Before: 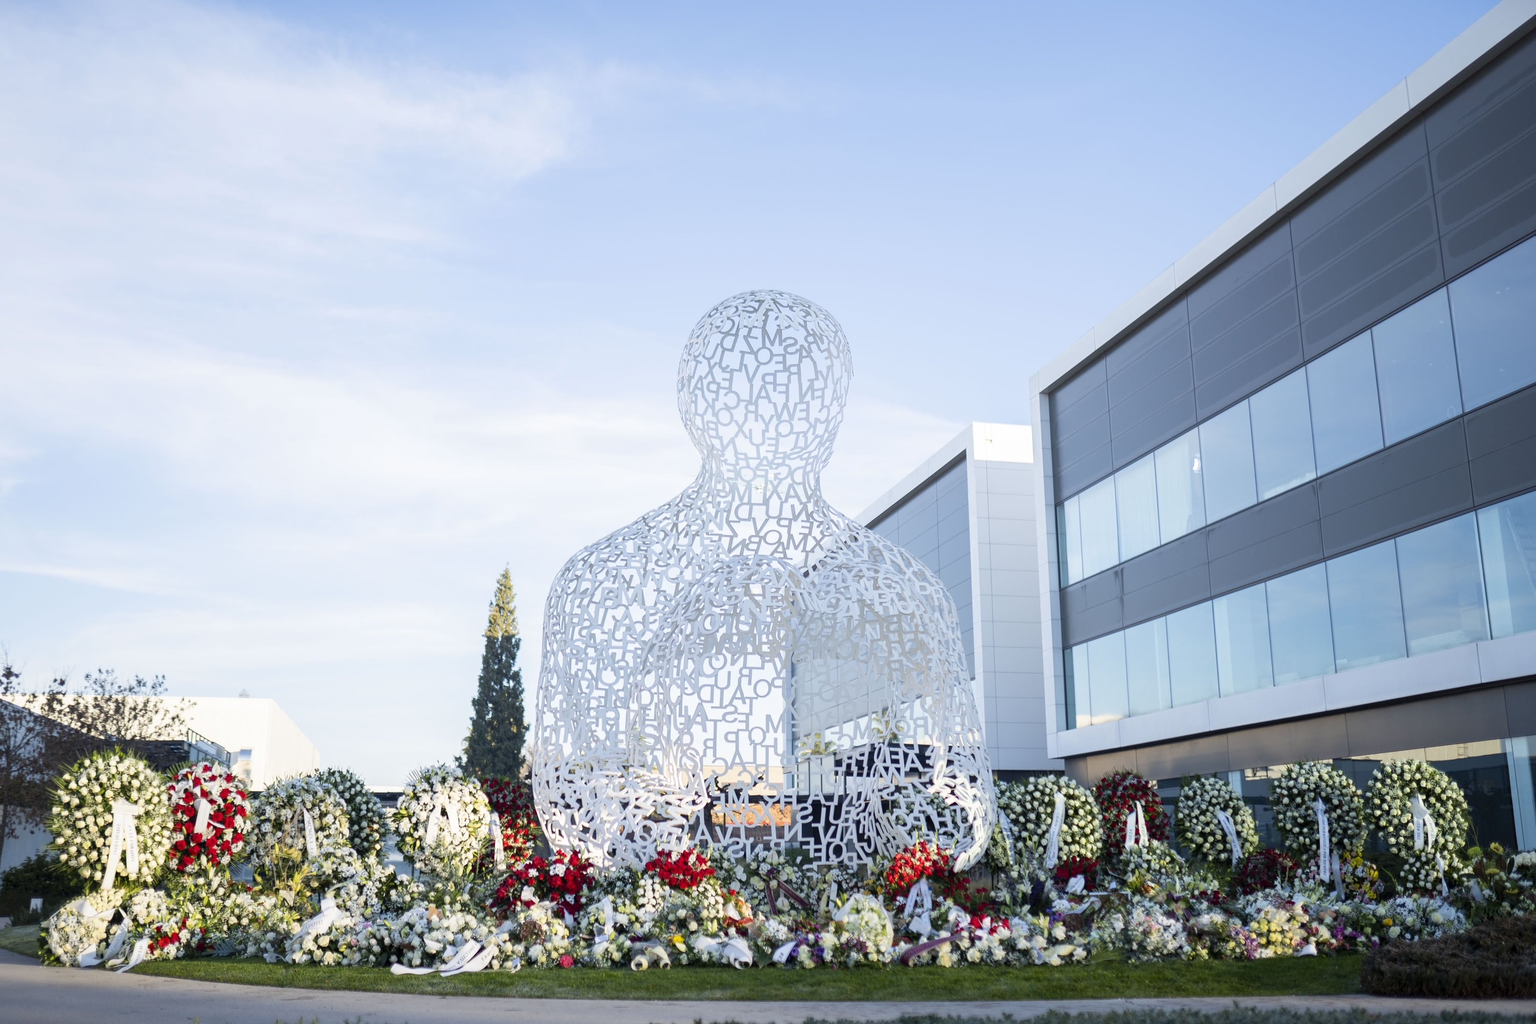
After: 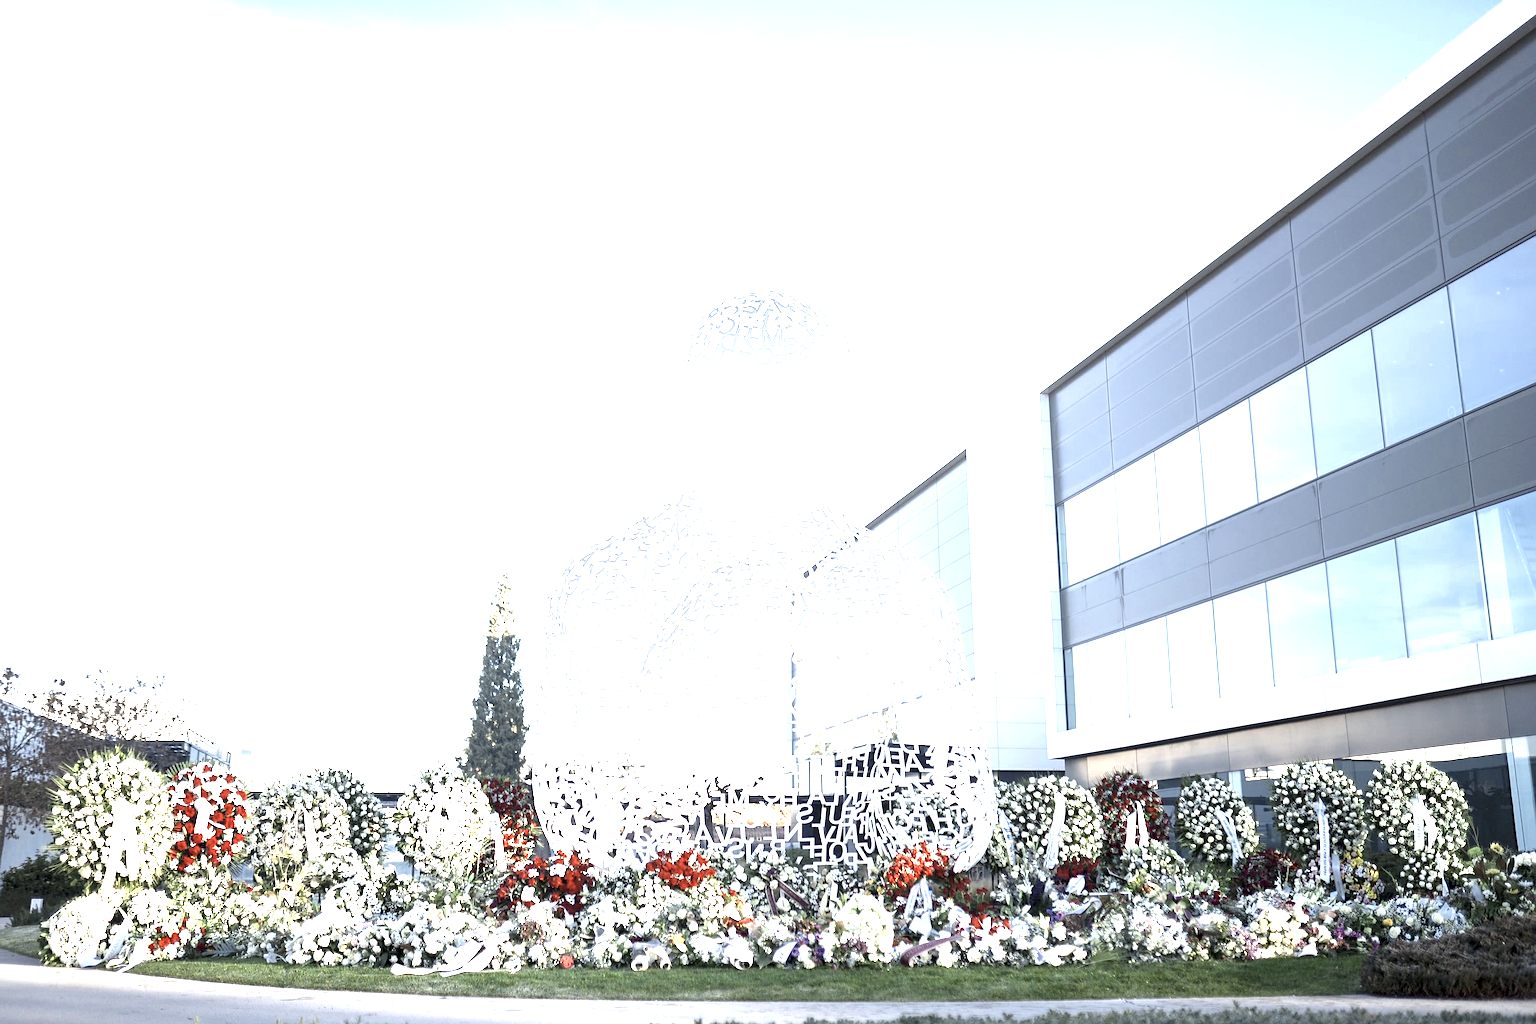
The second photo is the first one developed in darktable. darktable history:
exposure: black level correction 0.001, exposure 1.845 EV, compensate highlight preservation false
contrast brightness saturation: contrast 0.057, brightness -0.012, saturation -0.246
sharpen: radius 1.865, amount 0.412, threshold 1.67
color zones: curves: ch0 [(0, 0.5) (0.125, 0.4) (0.25, 0.5) (0.375, 0.4) (0.5, 0.4) (0.625, 0.35) (0.75, 0.35) (0.875, 0.5)]; ch1 [(0, 0.35) (0.125, 0.45) (0.25, 0.35) (0.375, 0.35) (0.5, 0.35) (0.625, 0.35) (0.75, 0.45) (0.875, 0.35)]; ch2 [(0, 0.6) (0.125, 0.5) (0.25, 0.5) (0.375, 0.6) (0.5, 0.6) (0.625, 0.5) (0.75, 0.5) (0.875, 0.5)]
